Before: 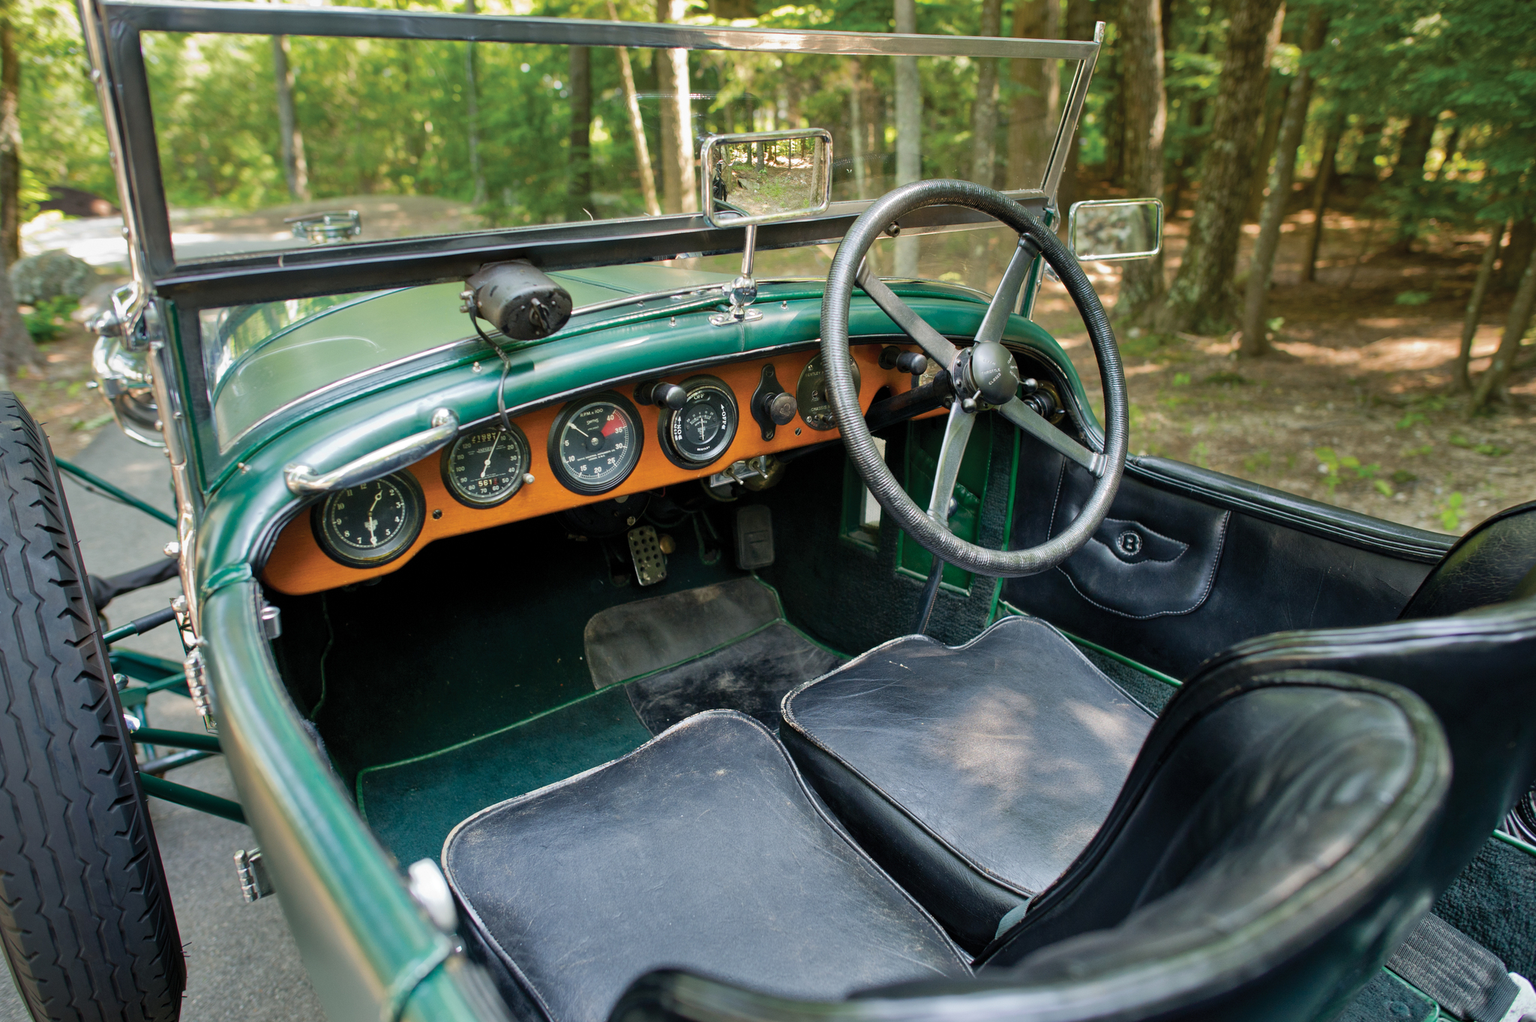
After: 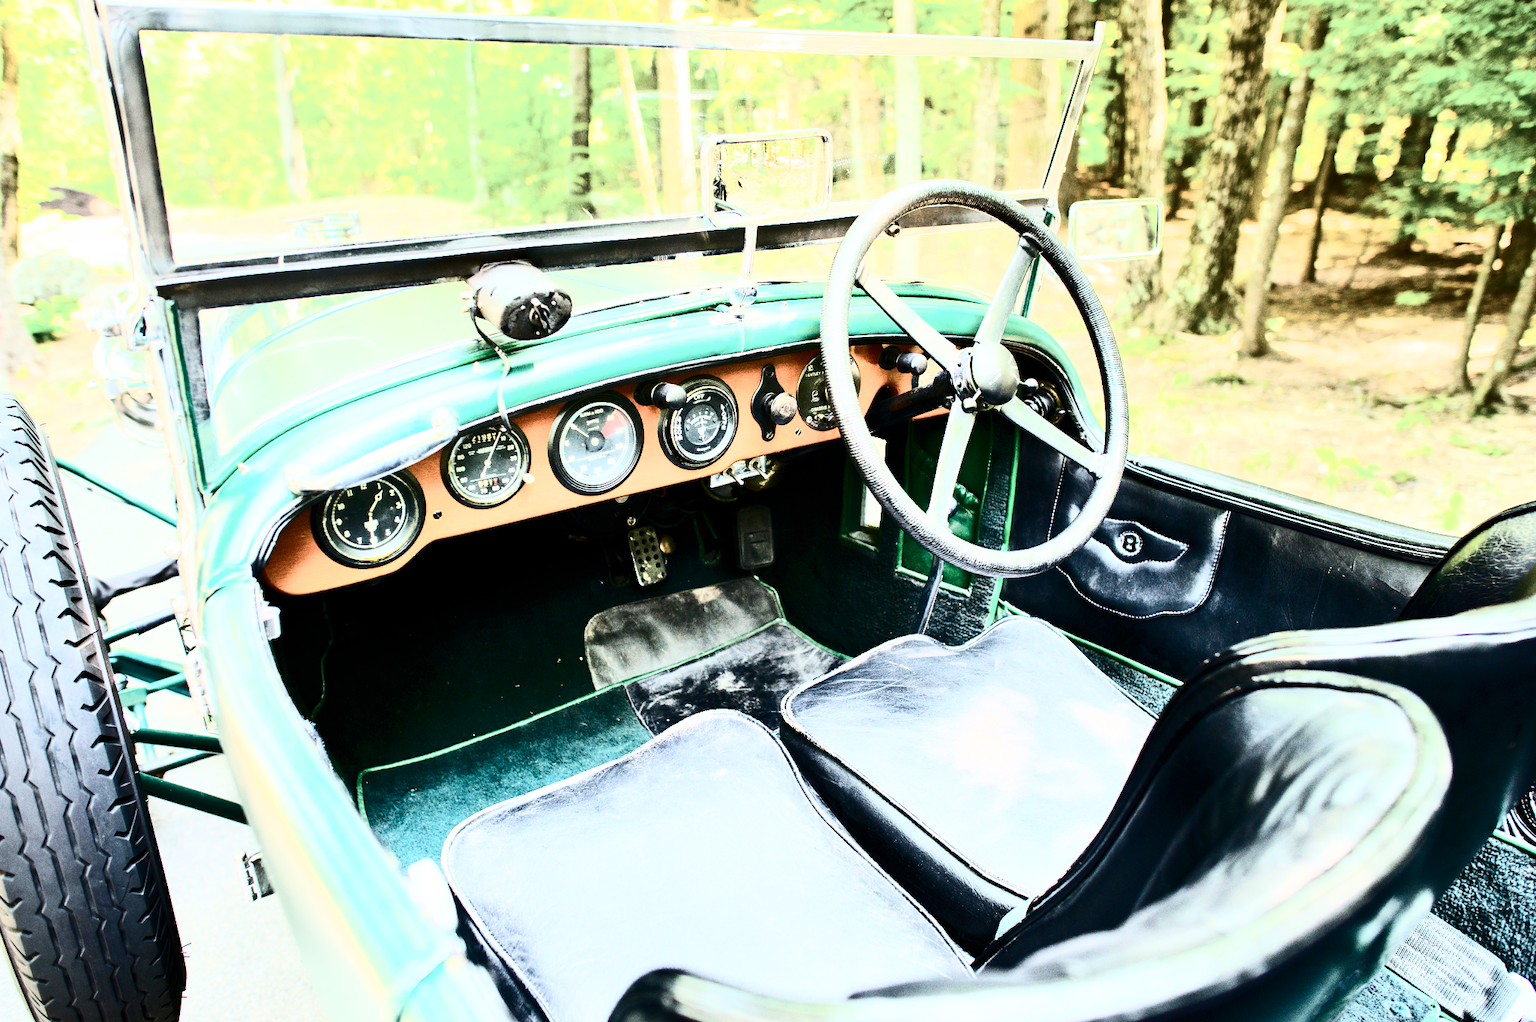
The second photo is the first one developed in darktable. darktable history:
exposure: black level correction 0, exposure 1.891 EV, compensate highlight preservation false
contrast brightness saturation: contrast 0.946, brightness 0.196
filmic rgb: black relative exposure -6.94 EV, white relative exposure 5.6 EV, hardness 2.86
